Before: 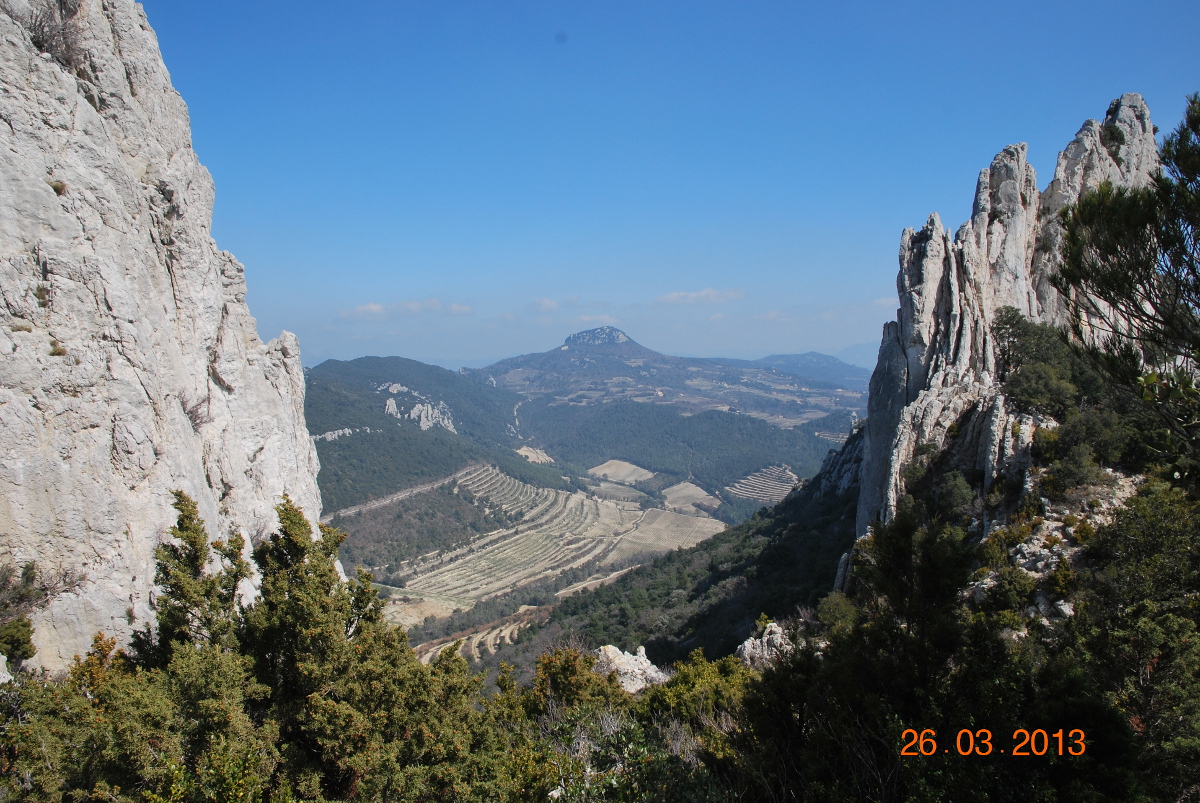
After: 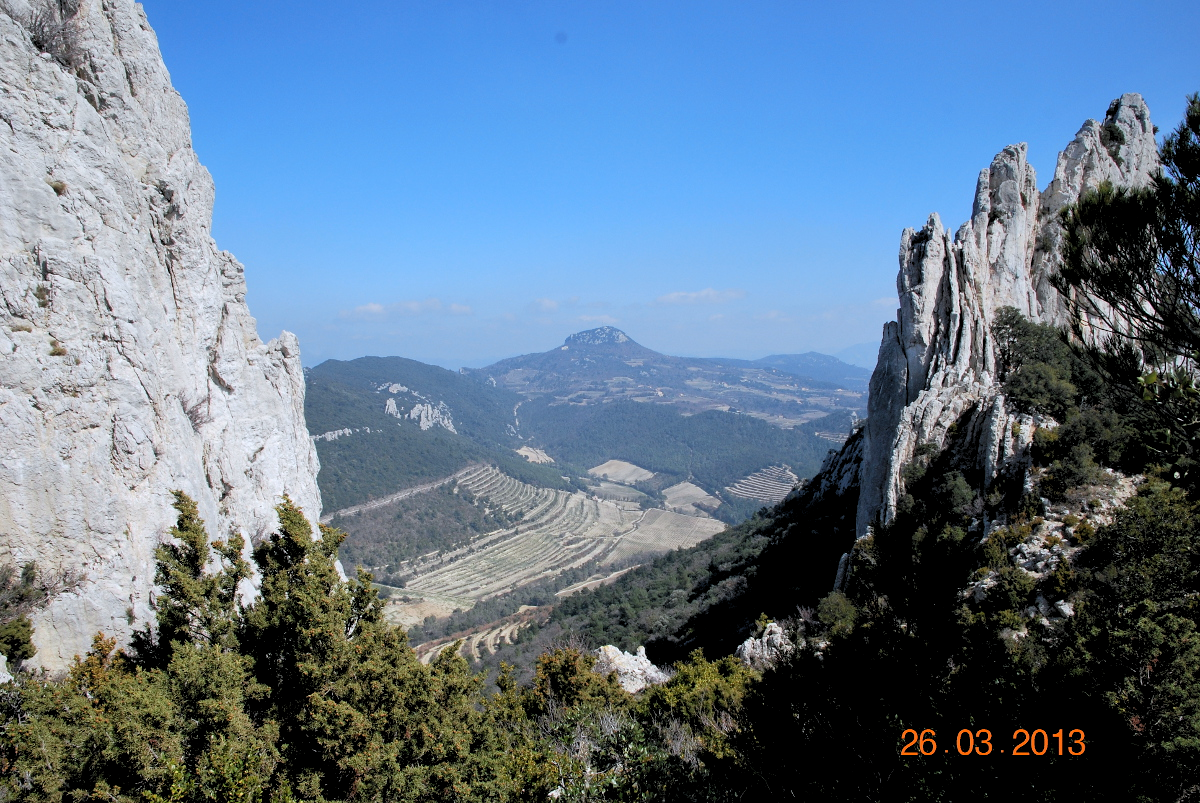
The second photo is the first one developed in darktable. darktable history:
white balance: red 0.967, blue 1.049
rgb levels: levels [[0.013, 0.434, 0.89], [0, 0.5, 1], [0, 0.5, 1]]
